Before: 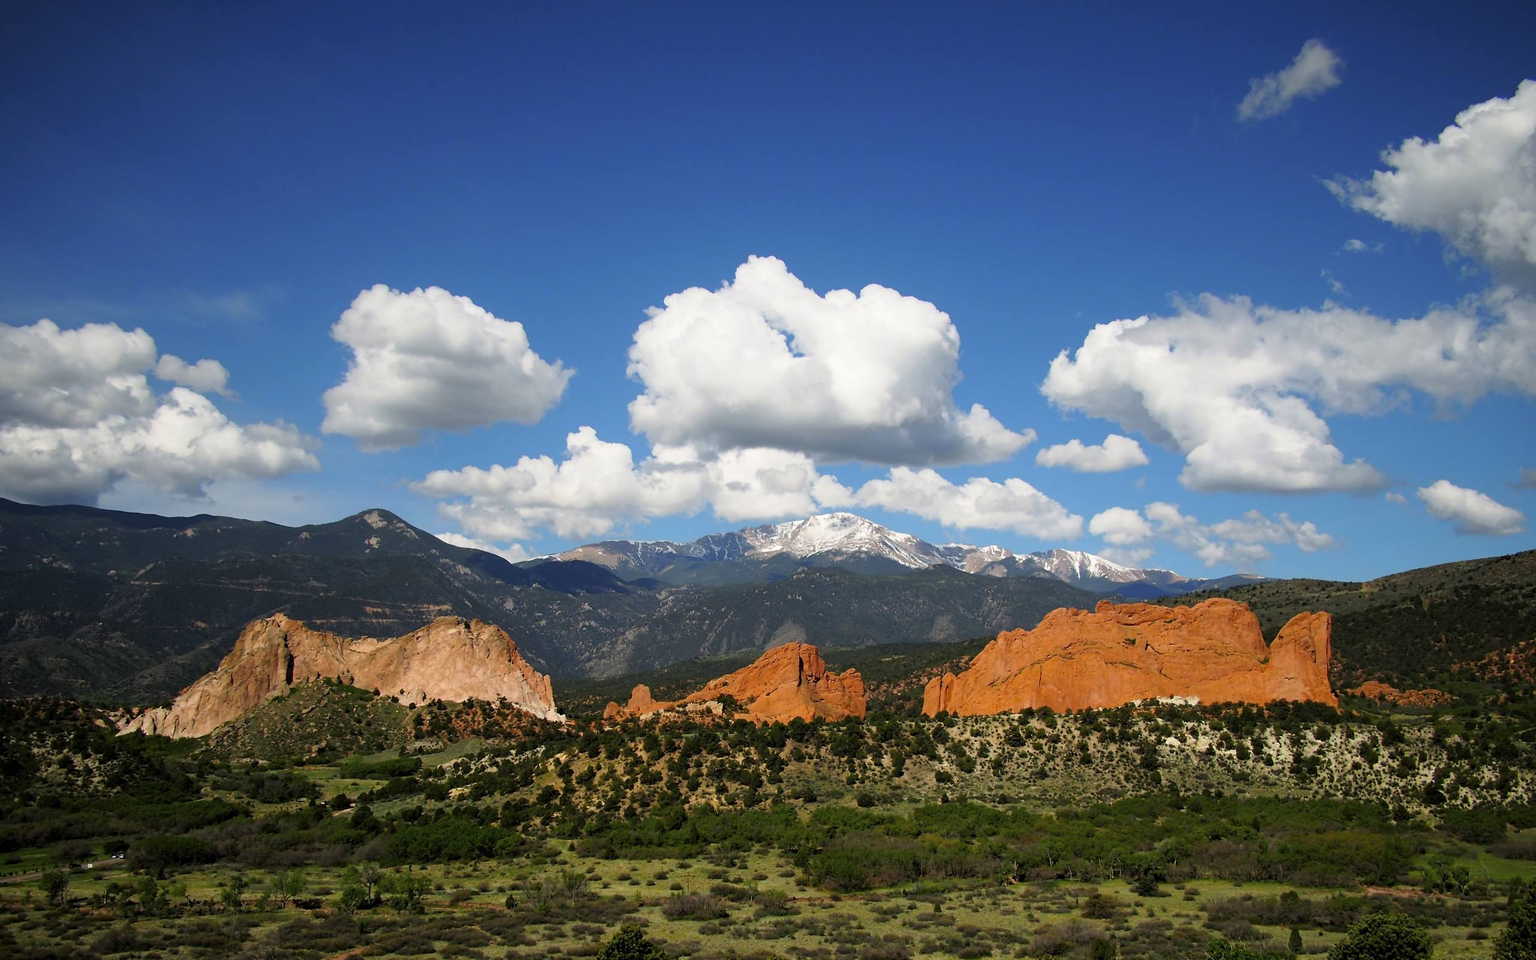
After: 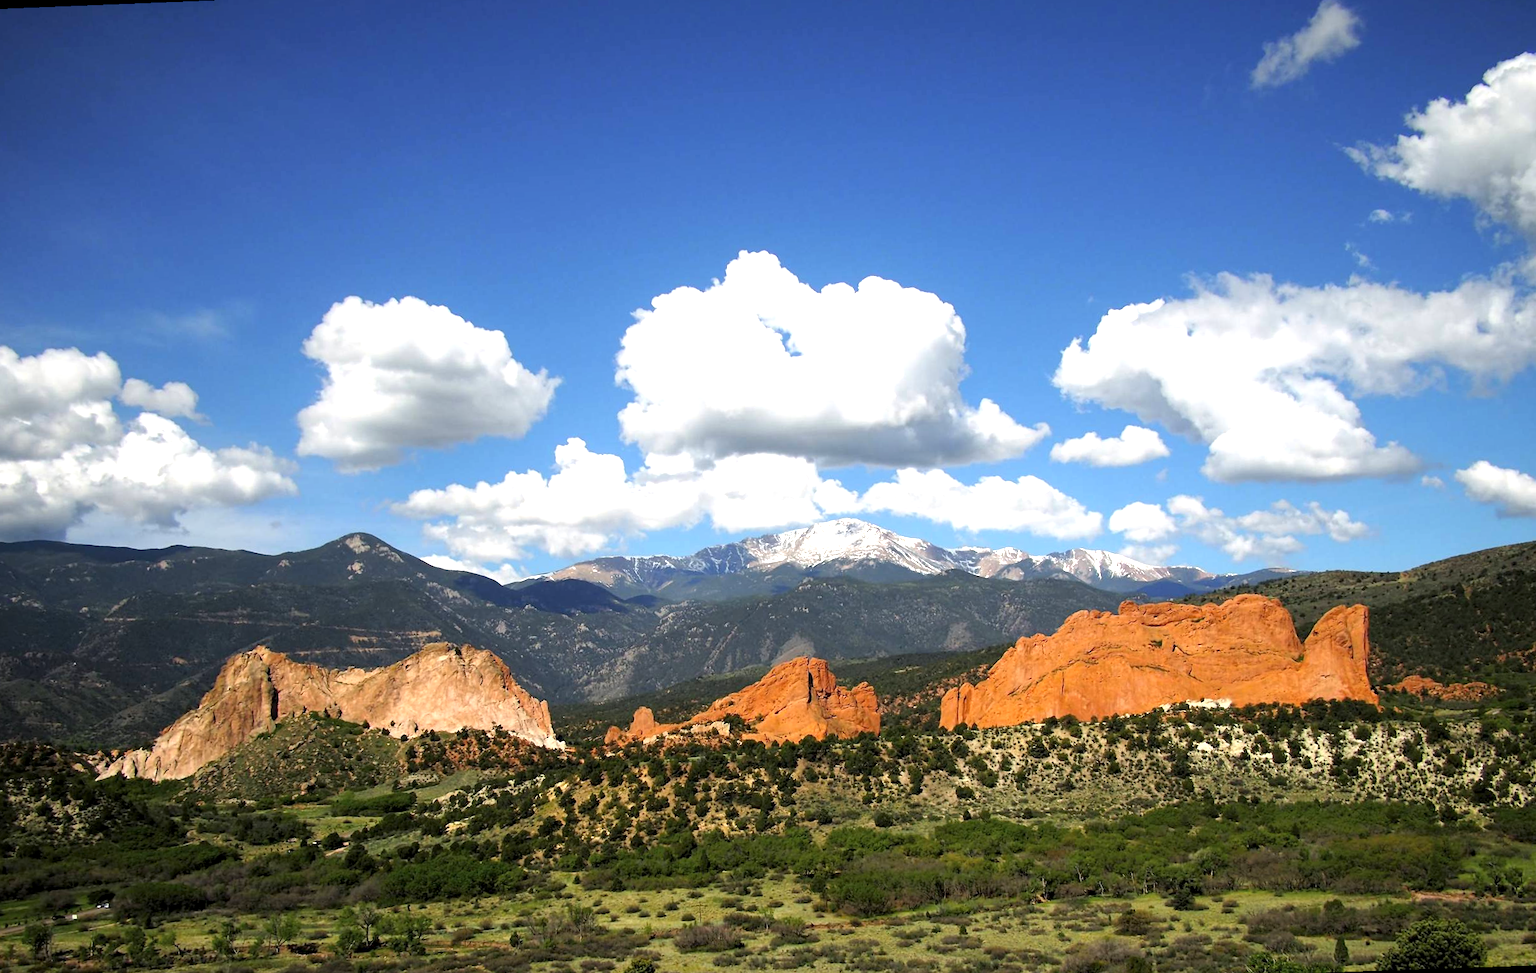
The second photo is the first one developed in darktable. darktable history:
rotate and perspective: rotation -2.12°, lens shift (vertical) 0.009, lens shift (horizontal) -0.008, automatic cropping original format, crop left 0.036, crop right 0.964, crop top 0.05, crop bottom 0.959
exposure: black level correction 0, exposure 0.7 EV, compensate exposure bias true, compensate highlight preservation false
local contrast: highlights 100%, shadows 100%, detail 120%, midtone range 0.2
